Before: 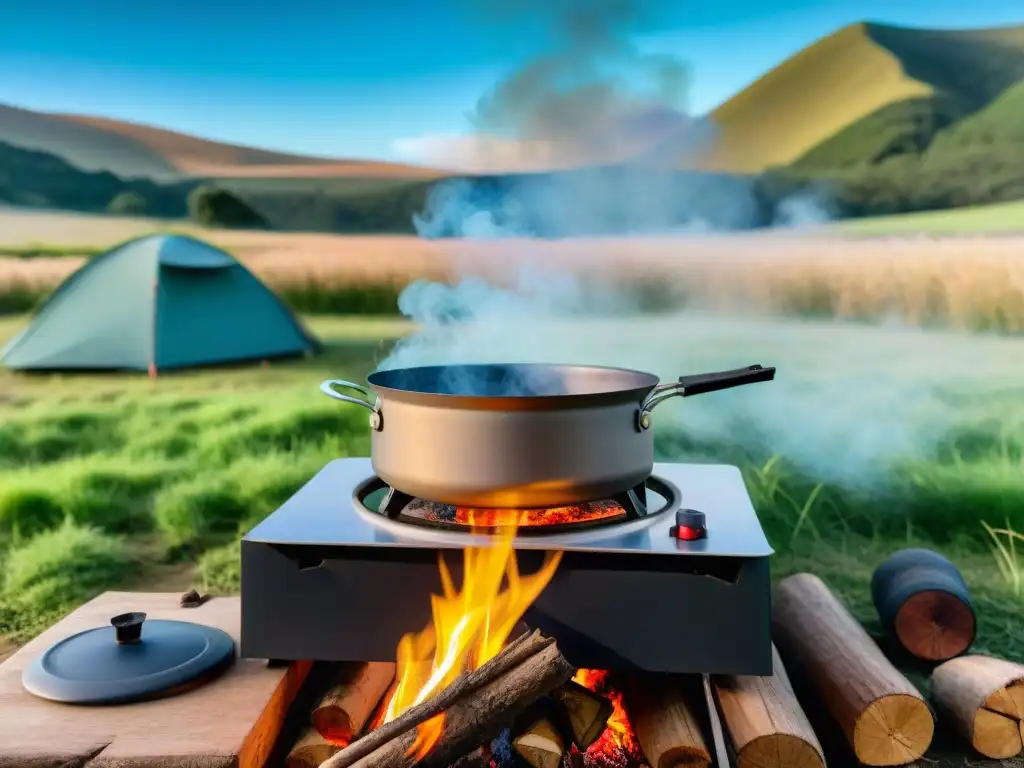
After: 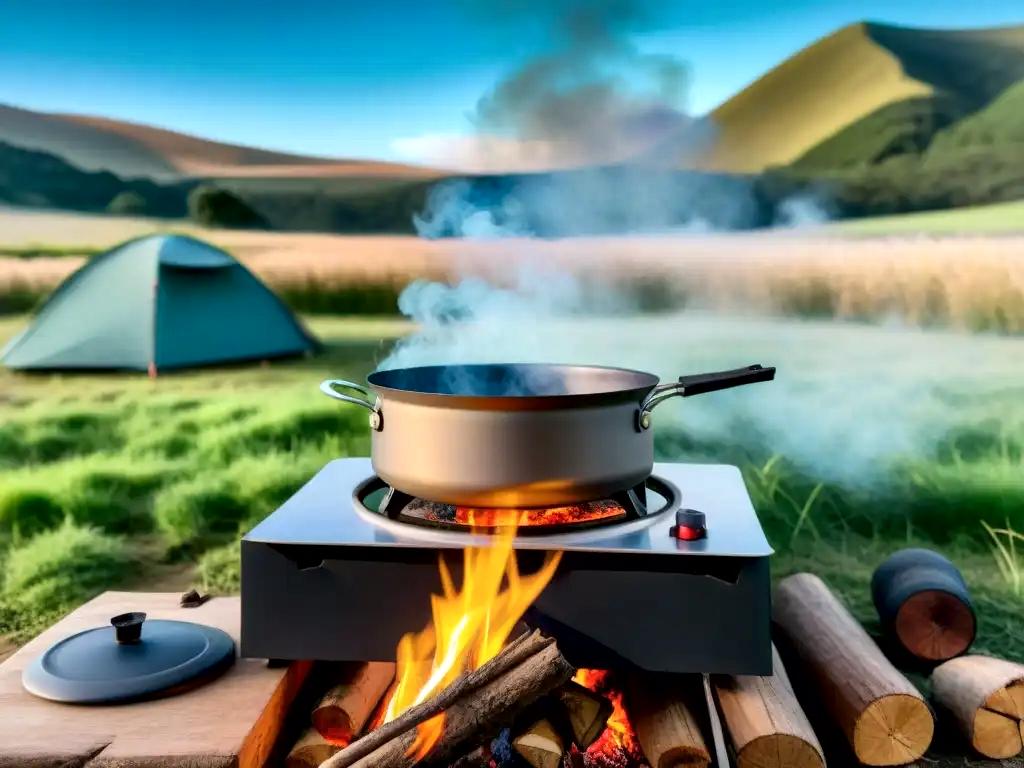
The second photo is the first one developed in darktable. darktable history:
white balance: emerald 1
local contrast: mode bilateral grid, contrast 100, coarseness 100, detail 165%, midtone range 0.2
